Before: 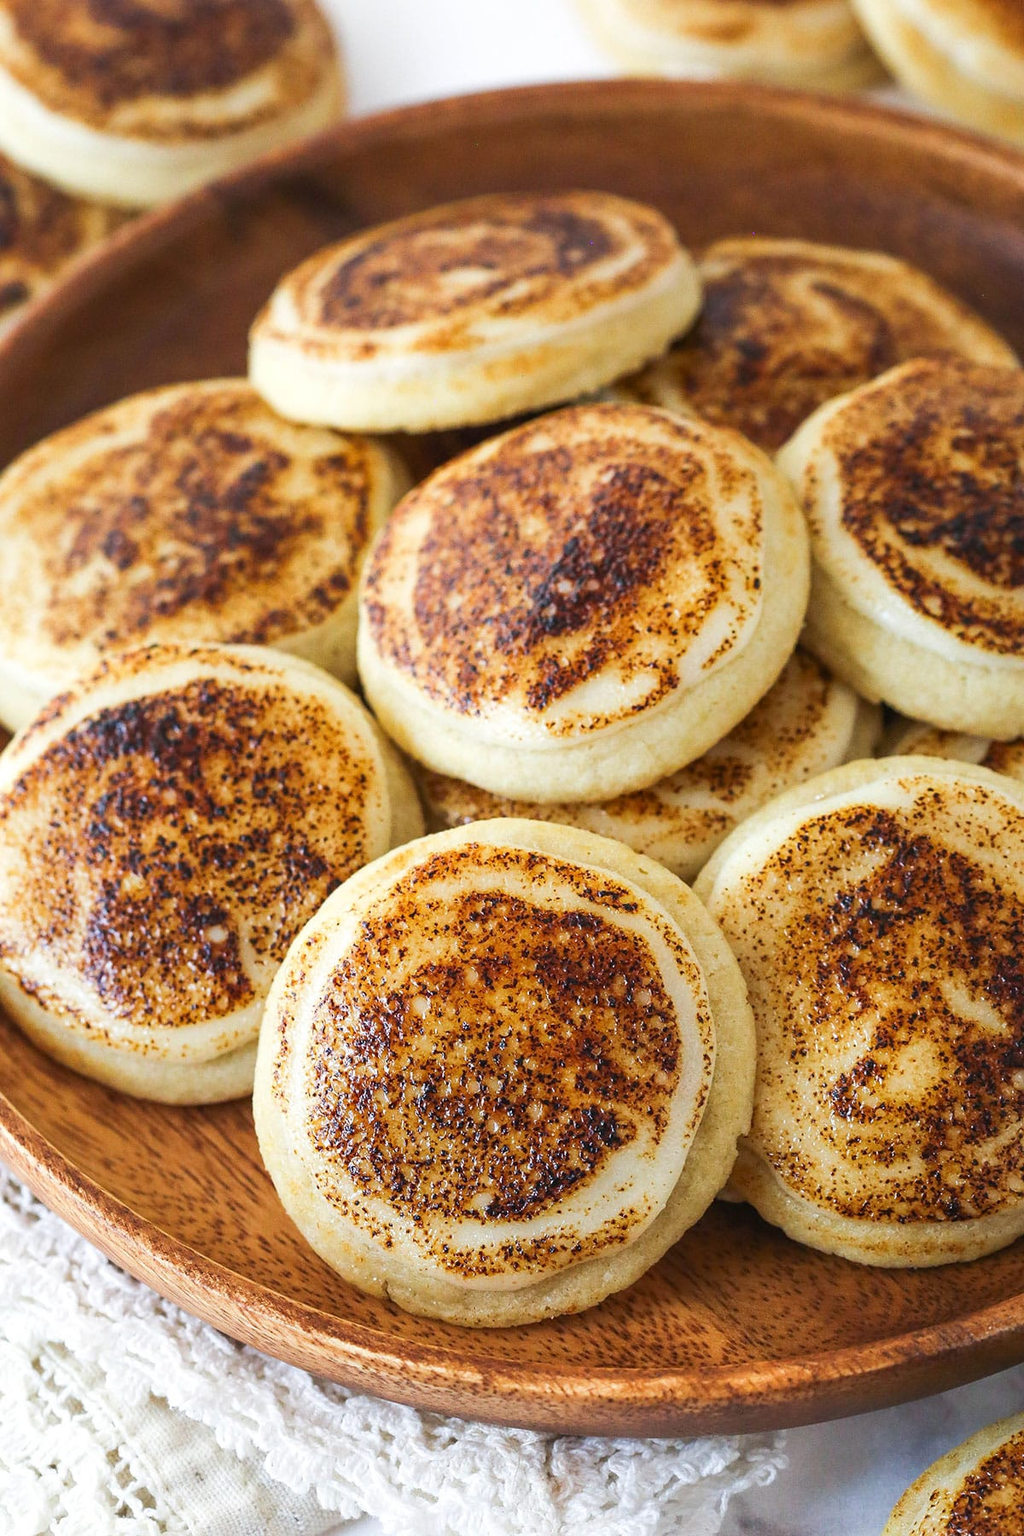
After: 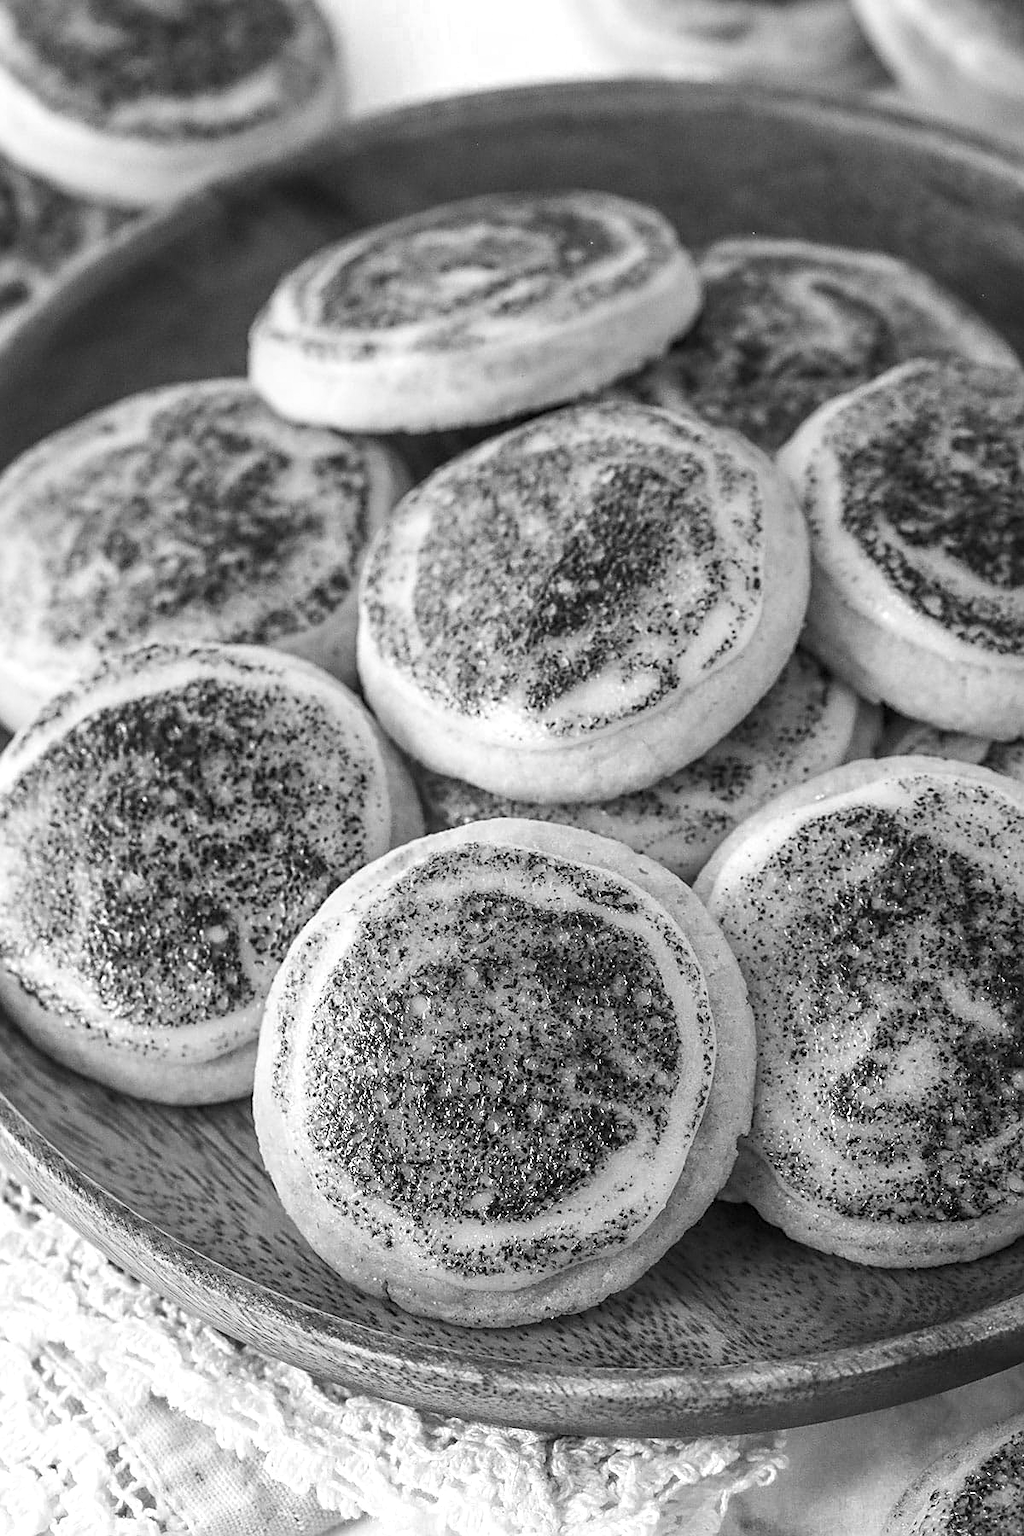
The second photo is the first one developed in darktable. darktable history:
local contrast: on, module defaults
sharpen: on, module defaults
color zones: curves: ch0 [(0, 0.613) (0.01, 0.613) (0.245, 0.448) (0.498, 0.529) (0.642, 0.665) (0.879, 0.777) (0.99, 0.613)]; ch1 [(0, 0) (0.143, 0) (0.286, 0) (0.429, 0) (0.571, 0) (0.714, 0) (0.857, 0)]
